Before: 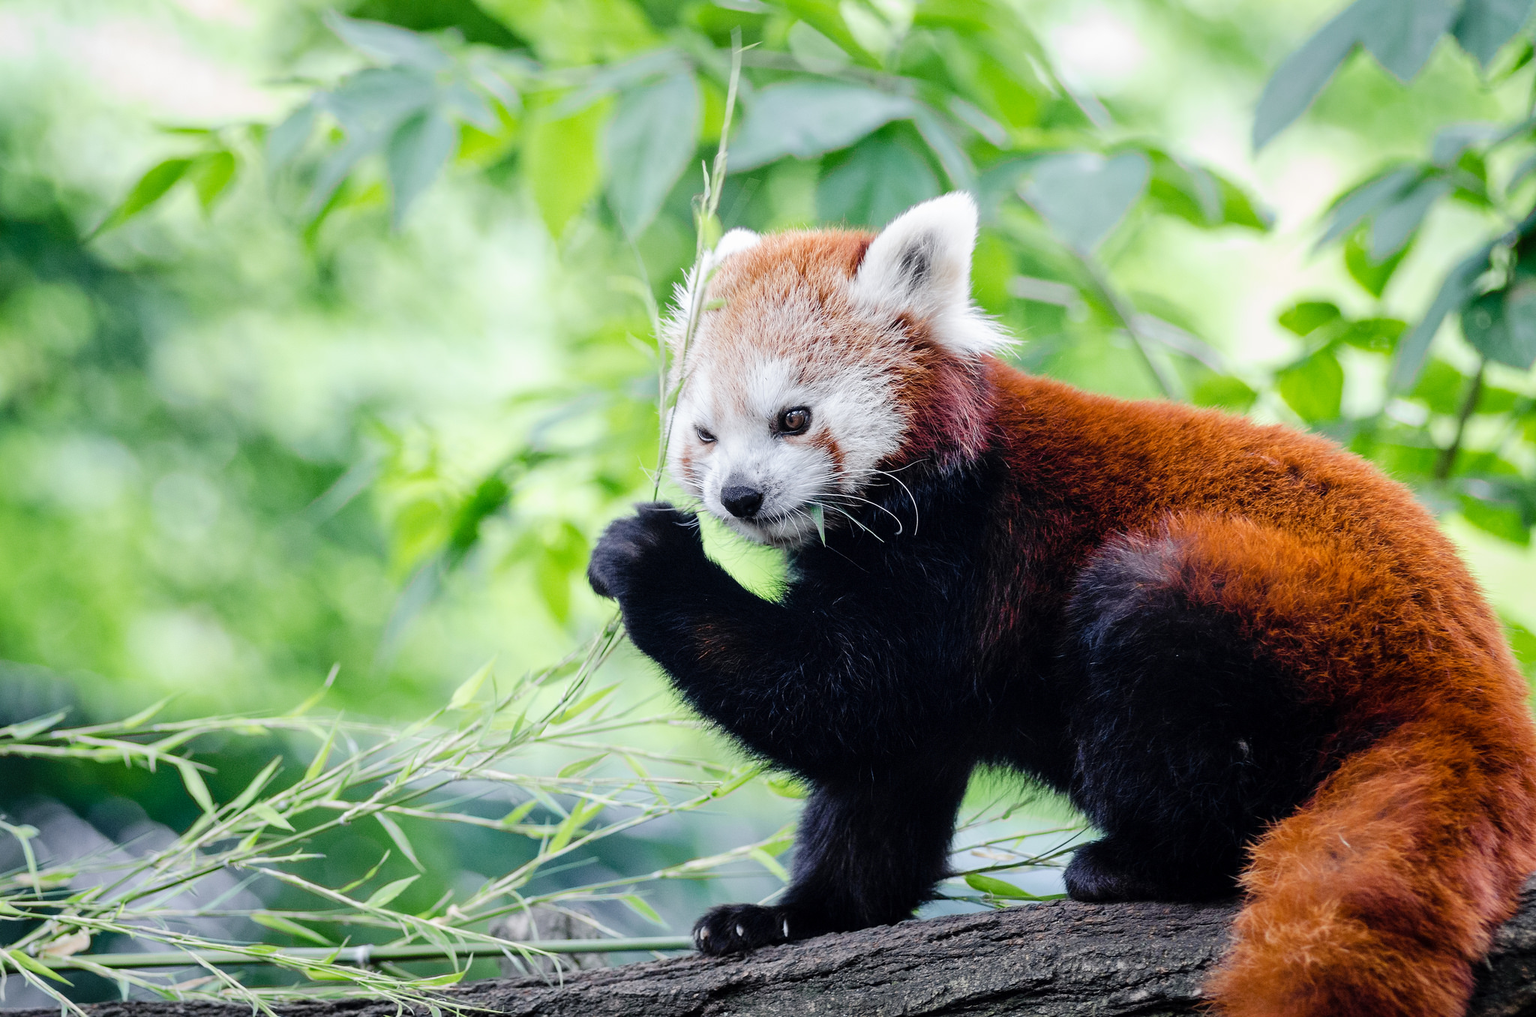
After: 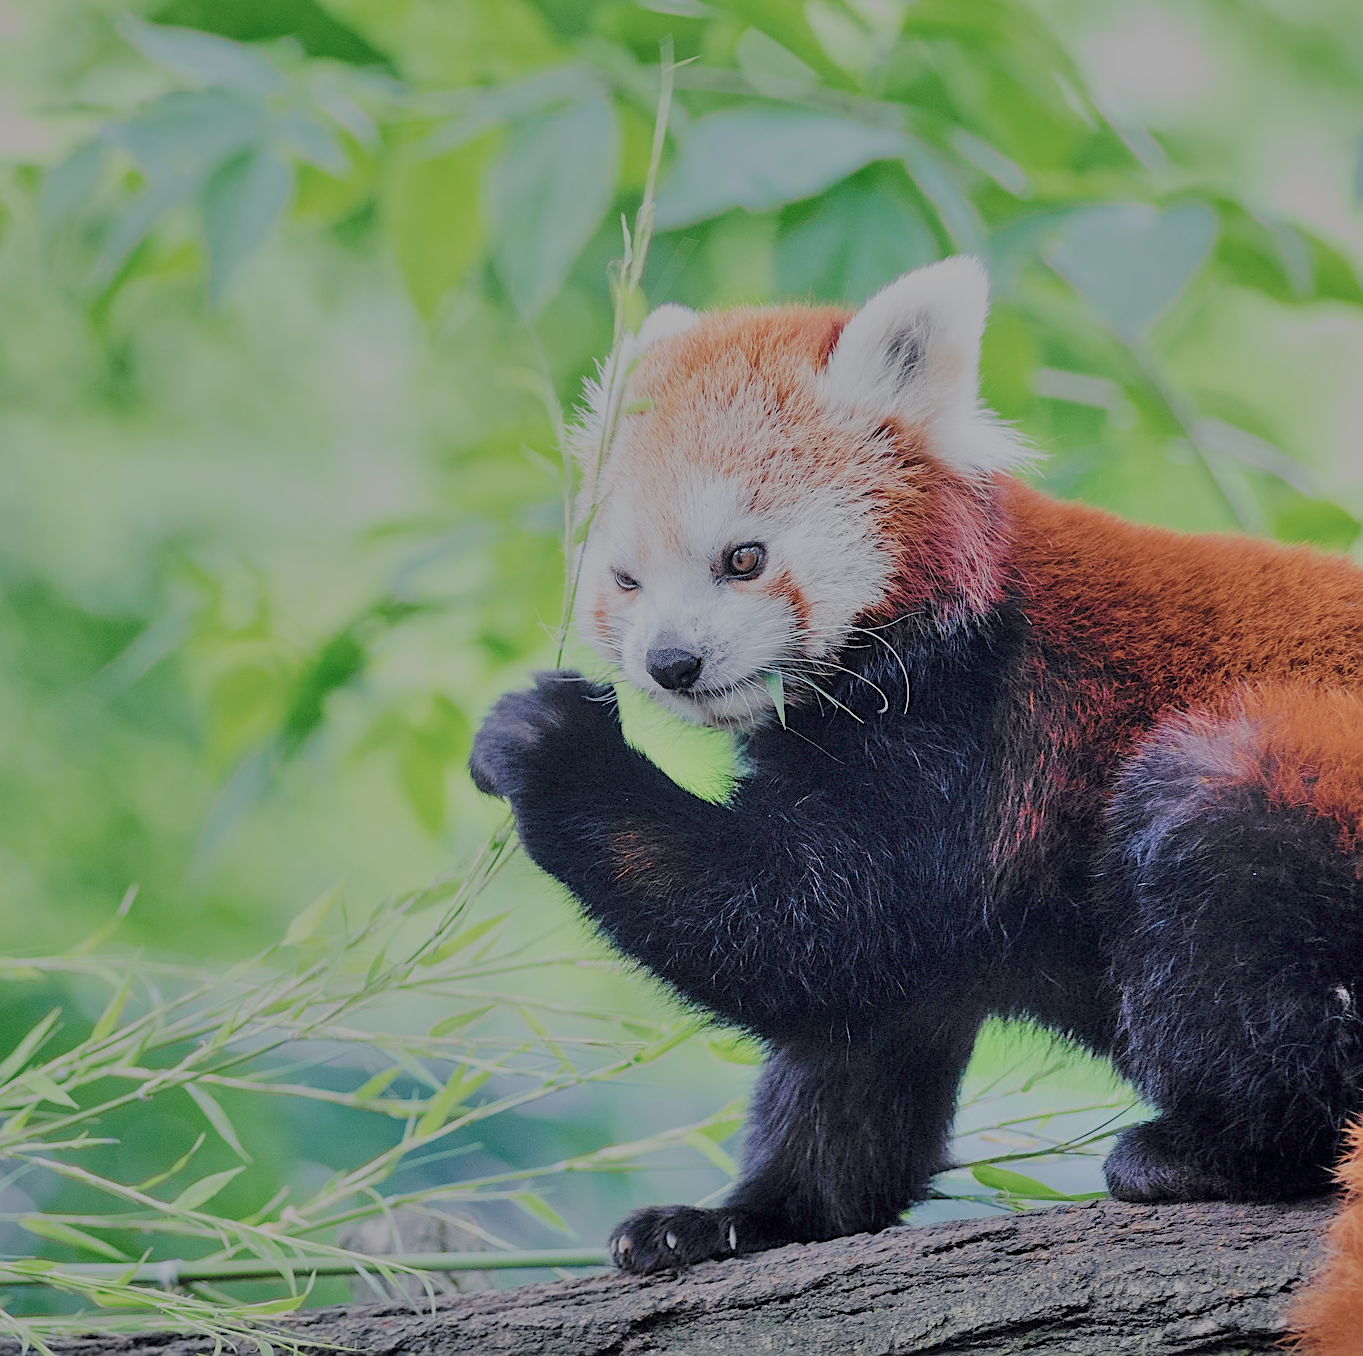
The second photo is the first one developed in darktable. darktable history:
color balance rgb: power › hue 330.24°, perceptual saturation grading › global saturation 0.161%
velvia: on, module defaults
sharpen: on, module defaults
exposure: exposure 0.606 EV, compensate exposure bias true, compensate highlight preservation false
filmic rgb: black relative exposure -15.88 EV, white relative exposure 7.95 EV, threshold 2.95 EV, hardness 4.12, latitude 49.7%, contrast 0.501, enable highlight reconstruction true
crop and rotate: left 15.385%, right 18.031%
shadows and highlights: soften with gaussian
